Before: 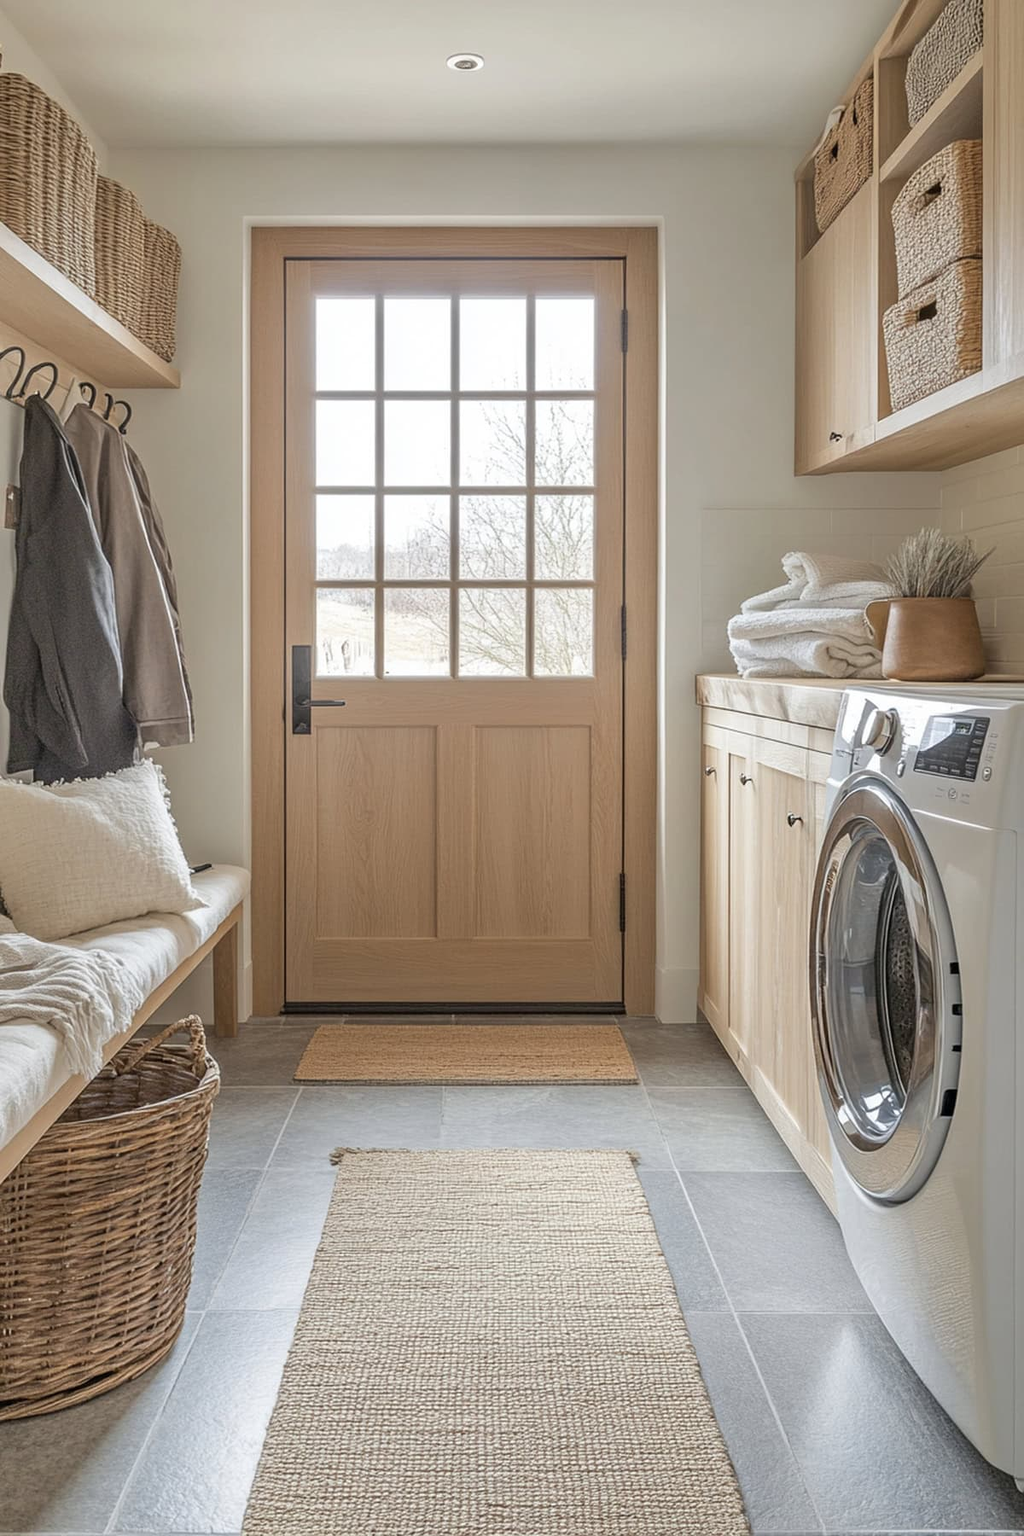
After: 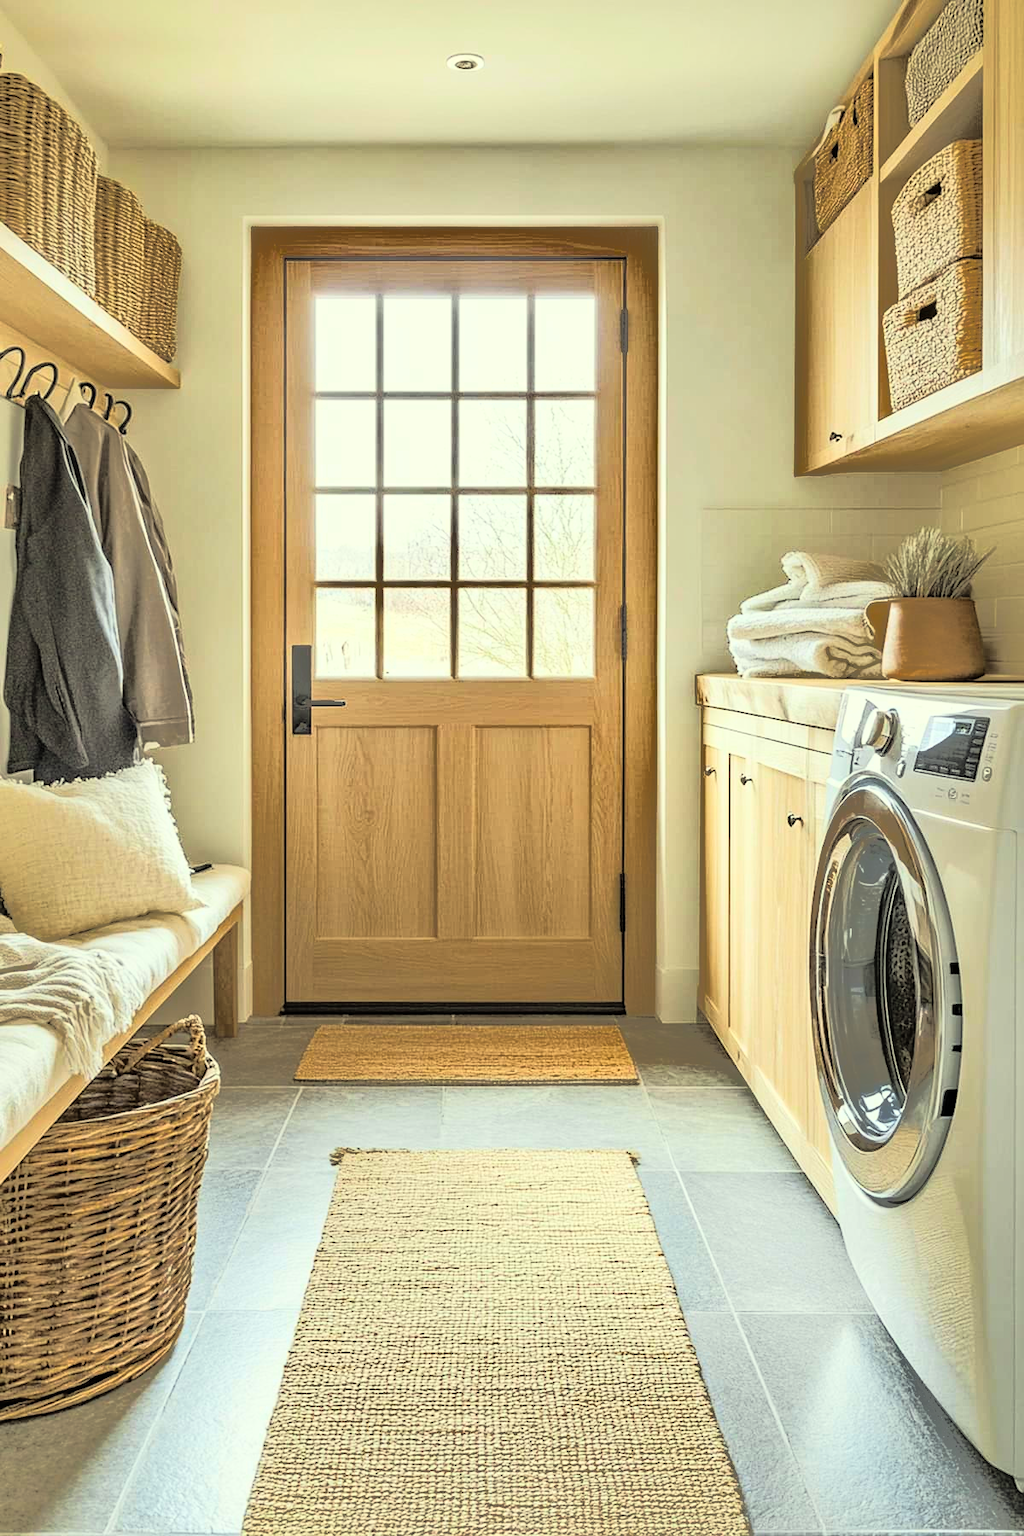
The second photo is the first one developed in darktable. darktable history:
rgb curve: curves: ch0 [(0, 0) (0.21, 0.15) (0.24, 0.21) (0.5, 0.75) (0.75, 0.96) (0.89, 0.99) (1, 1)]; ch1 [(0, 0.02) (0.21, 0.13) (0.25, 0.2) (0.5, 0.67) (0.75, 0.9) (0.89, 0.97) (1, 1)]; ch2 [(0, 0.02) (0.21, 0.13) (0.25, 0.2) (0.5, 0.67) (0.75, 0.9) (0.89, 0.97) (1, 1)], compensate middle gray true
shadows and highlights: shadows 25, highlights -70
color correction: highlights a* -5.94, highlights b* 11.19
